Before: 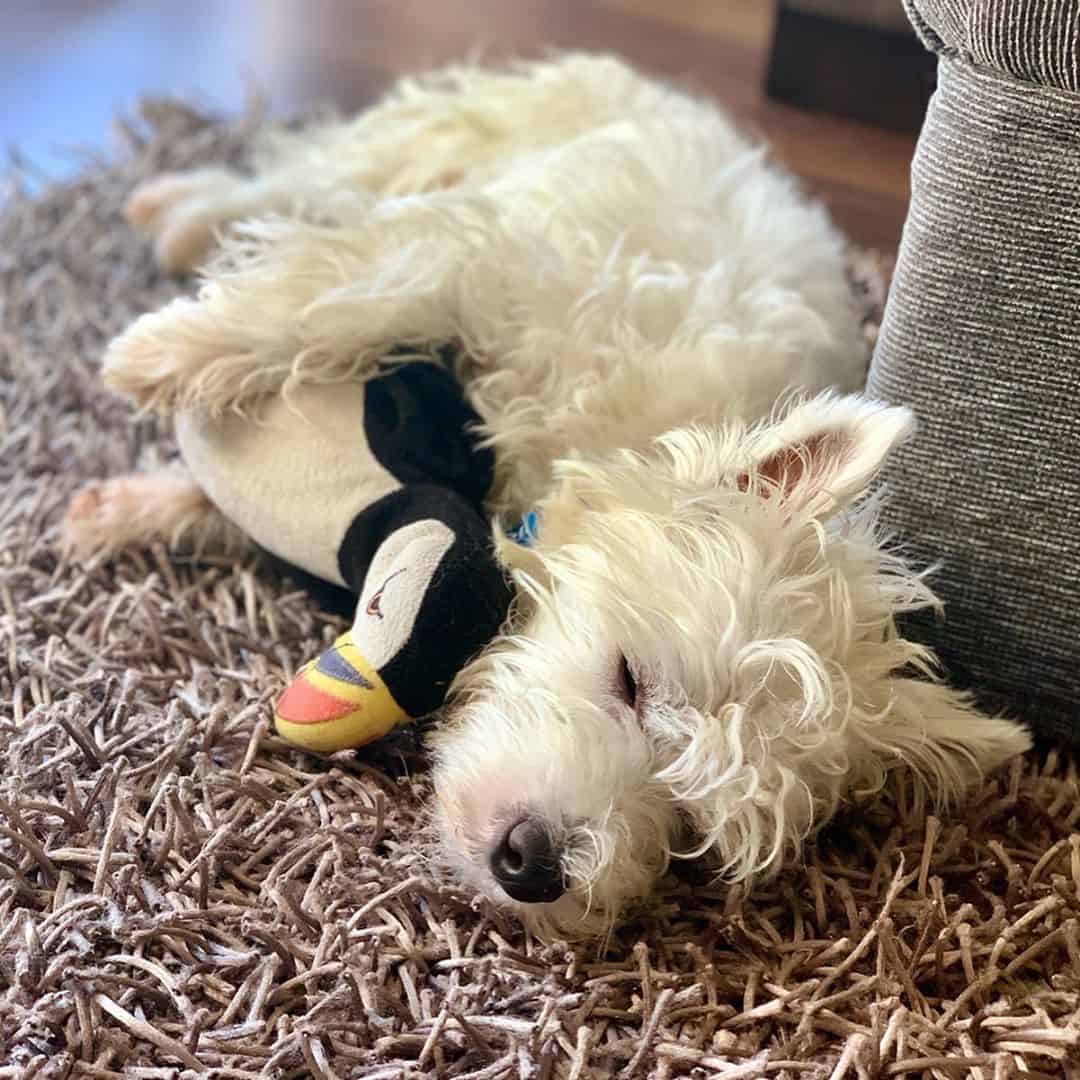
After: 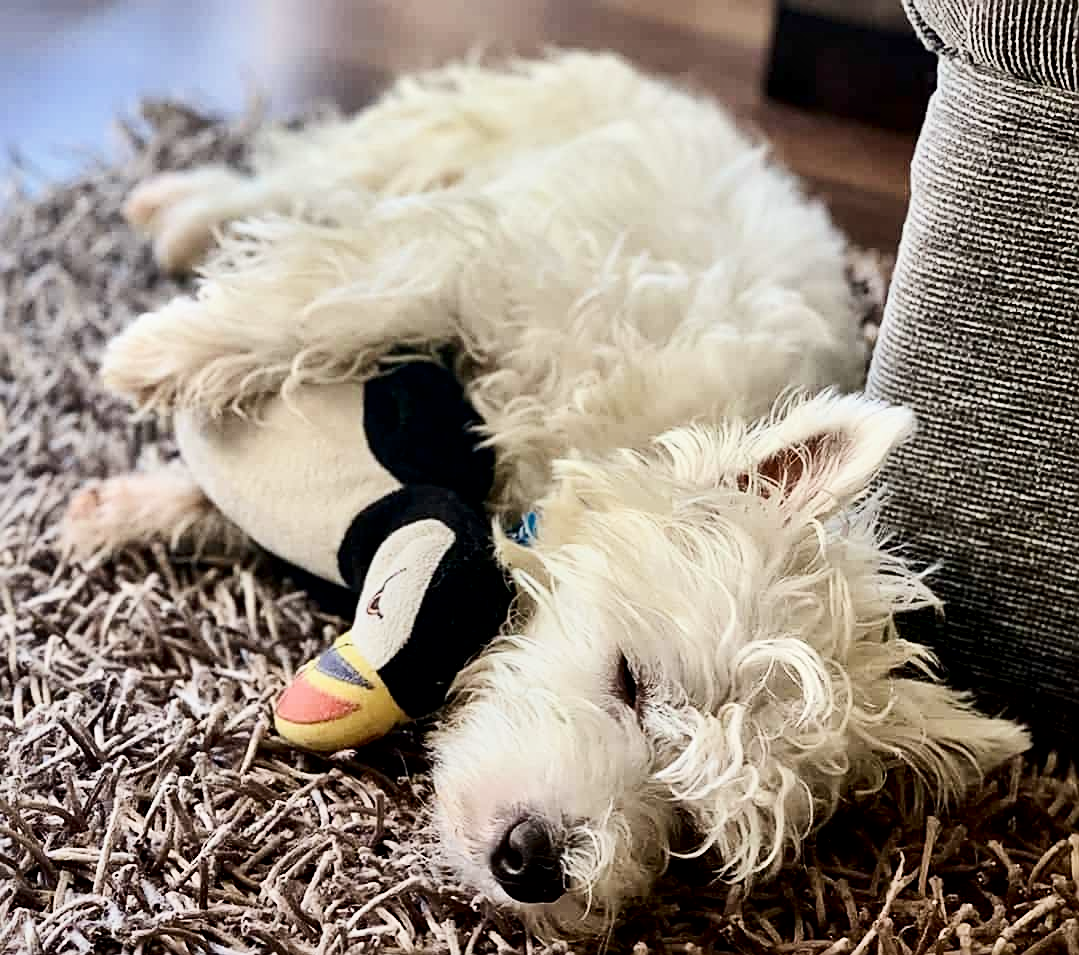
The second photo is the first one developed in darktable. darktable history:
contrast brightness saturation: contrast 0.28
filmic rgb: black relative exposure -7.65 EV, white relative exposure 4.56 EV, hardness 3.61
local contrast: mode bilateral grid, contrast 50, coarseness 50, detail 150%, midtone range 0.2
crop and rotate: top 0%, bottom 11.49%
sharpen: on, module defaults
